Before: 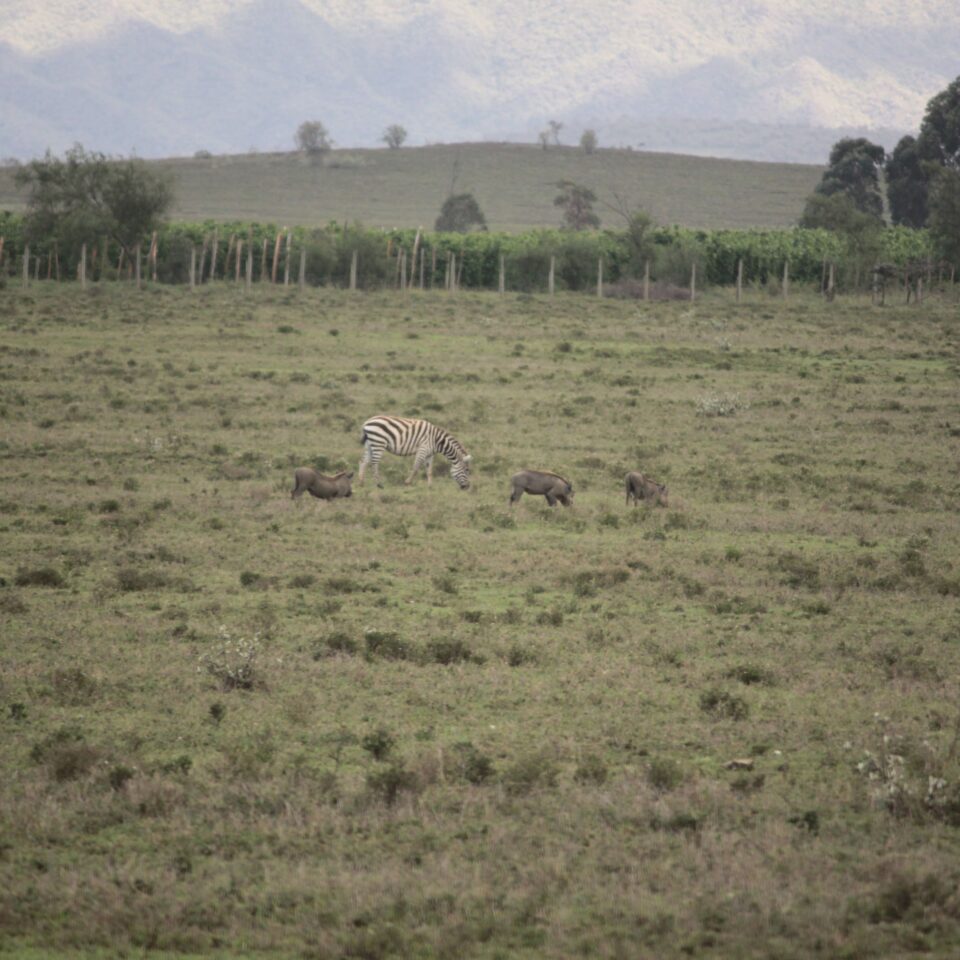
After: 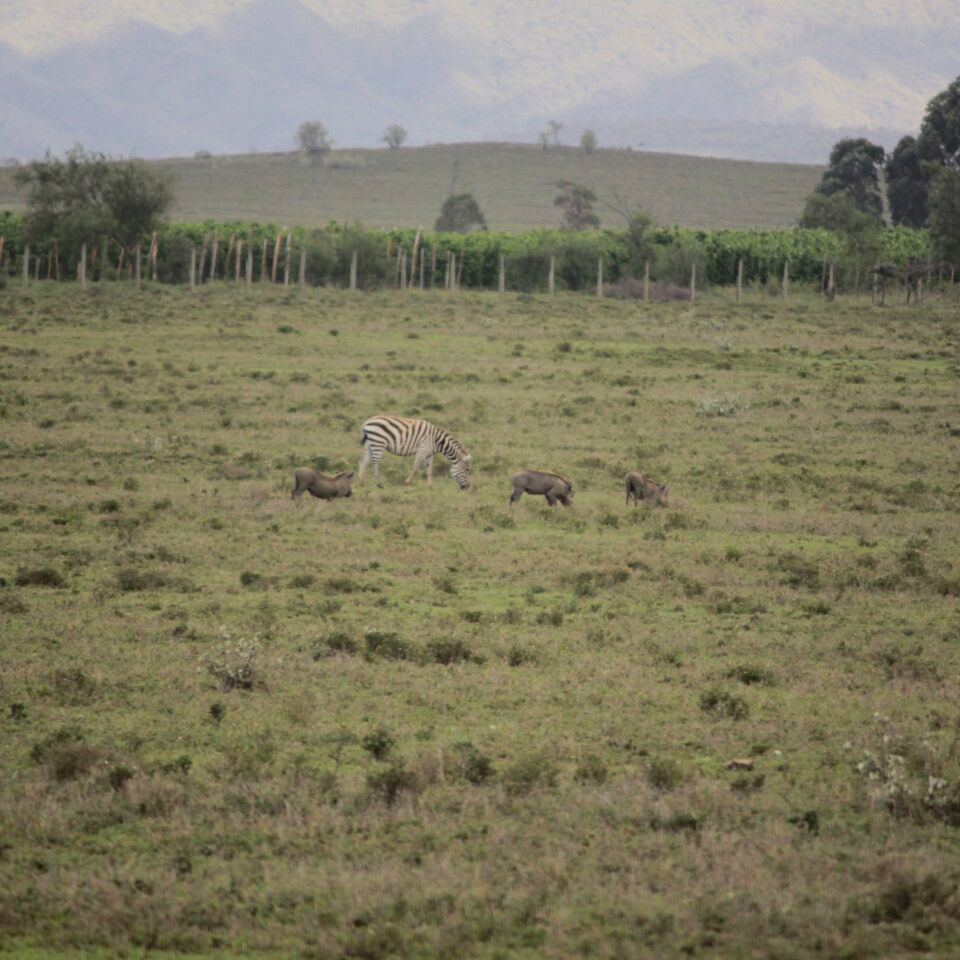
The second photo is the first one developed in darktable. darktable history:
color balance rgb: linear chroma grading › global chroma 8.915%, perceptual saturation grading › global saturation 14.688%, global vibrance 11.617%, contrast 5.081%
filmic rgb: black relative exposure -7.65 EV, white relative exposure 4.56 EV, hardness 3.61, contrast in shadows safe
